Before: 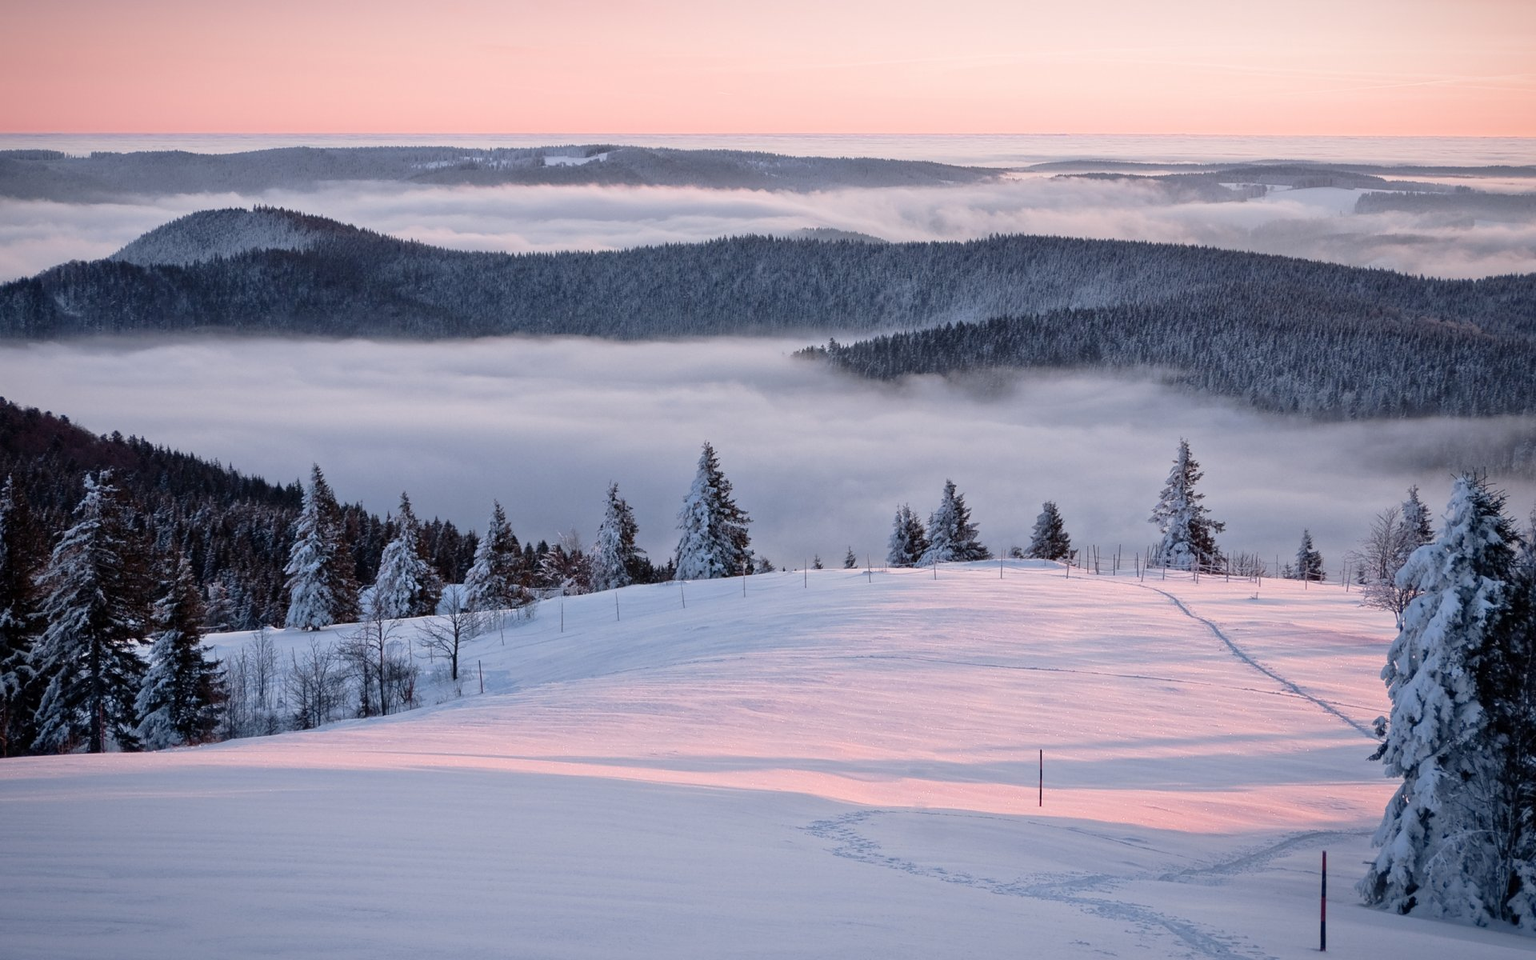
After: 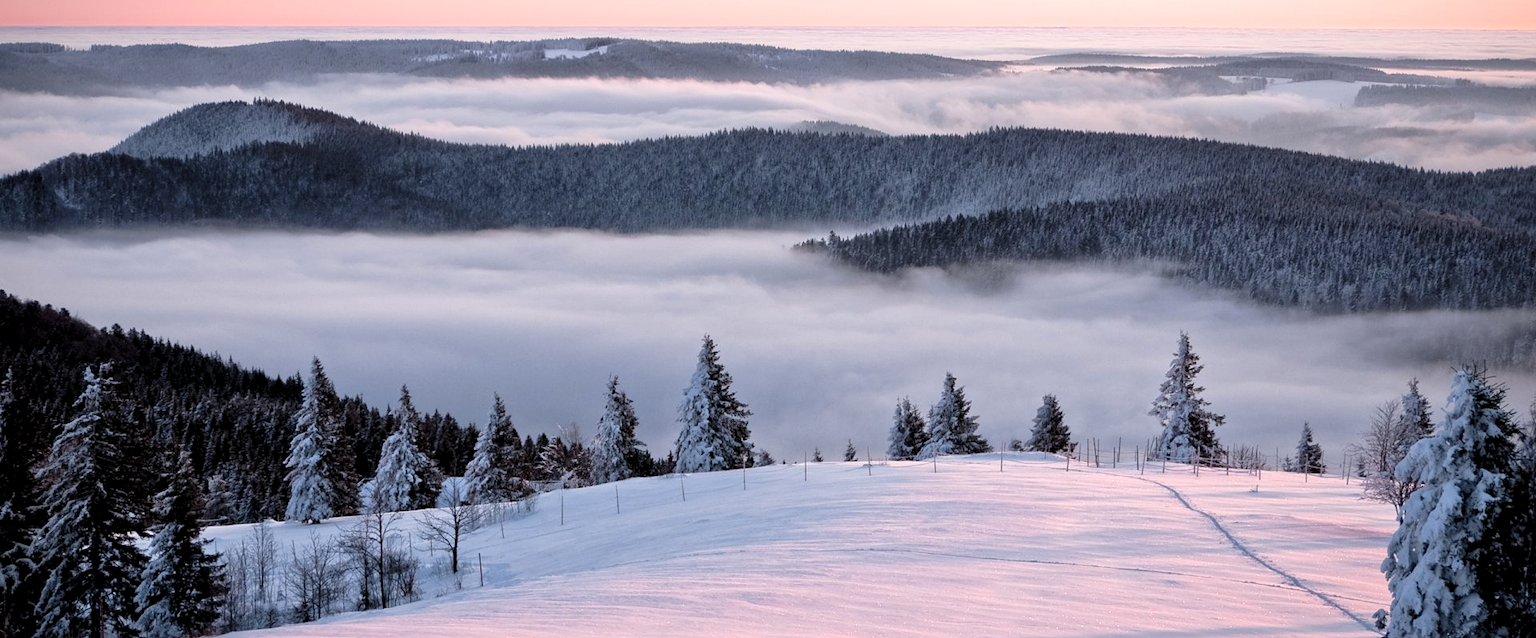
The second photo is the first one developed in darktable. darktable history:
levels: white 99.92%, levels [0.062, 0.494, 0.925]
crop: top 11.176%, bottom 22.292%
